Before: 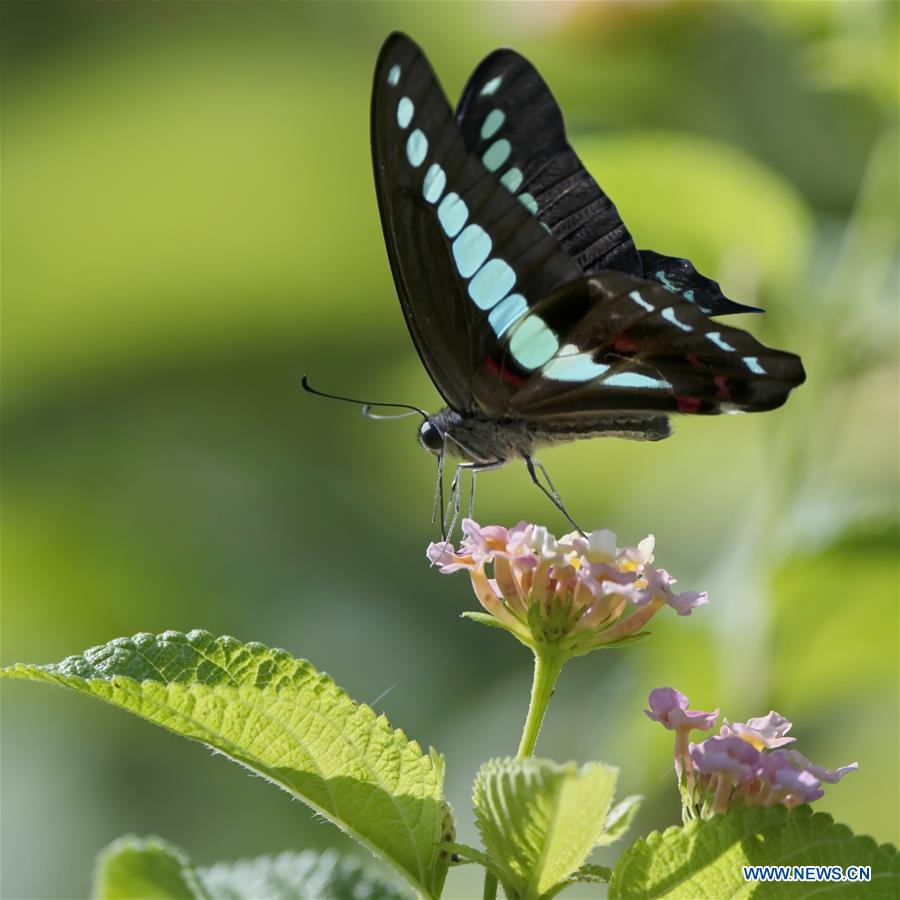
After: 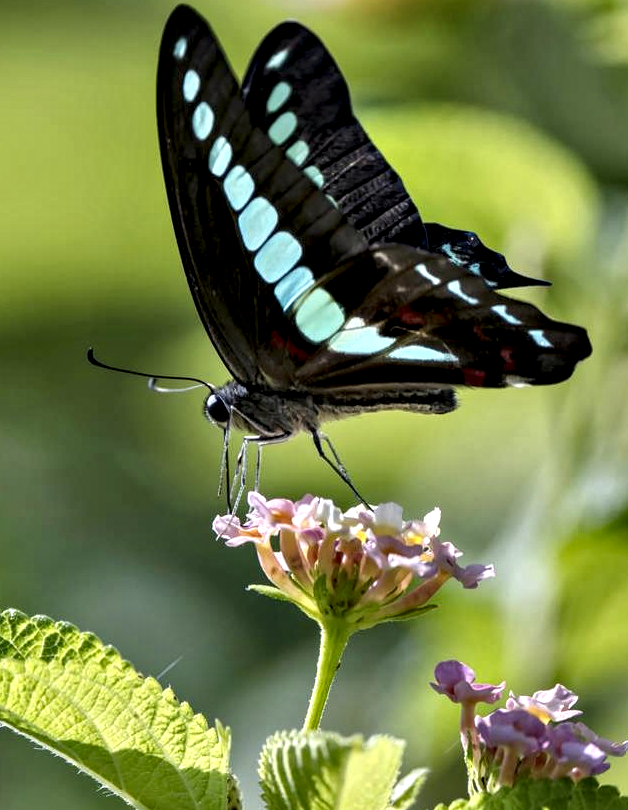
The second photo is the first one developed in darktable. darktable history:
crop and rotate: left 23.884%, top 3.018%, right 6.322%, bottom 6.972%
local contrast: detail 142%
contrast equalizer: octaves 7, y [[0.6 ×6], [0.55 ×6], [0 ×6], [0 ×6], [0 ×6]]
shadows and highlights: shadows 39.96, highlights -55.44, low approximation 0.01, soften with gaussian
